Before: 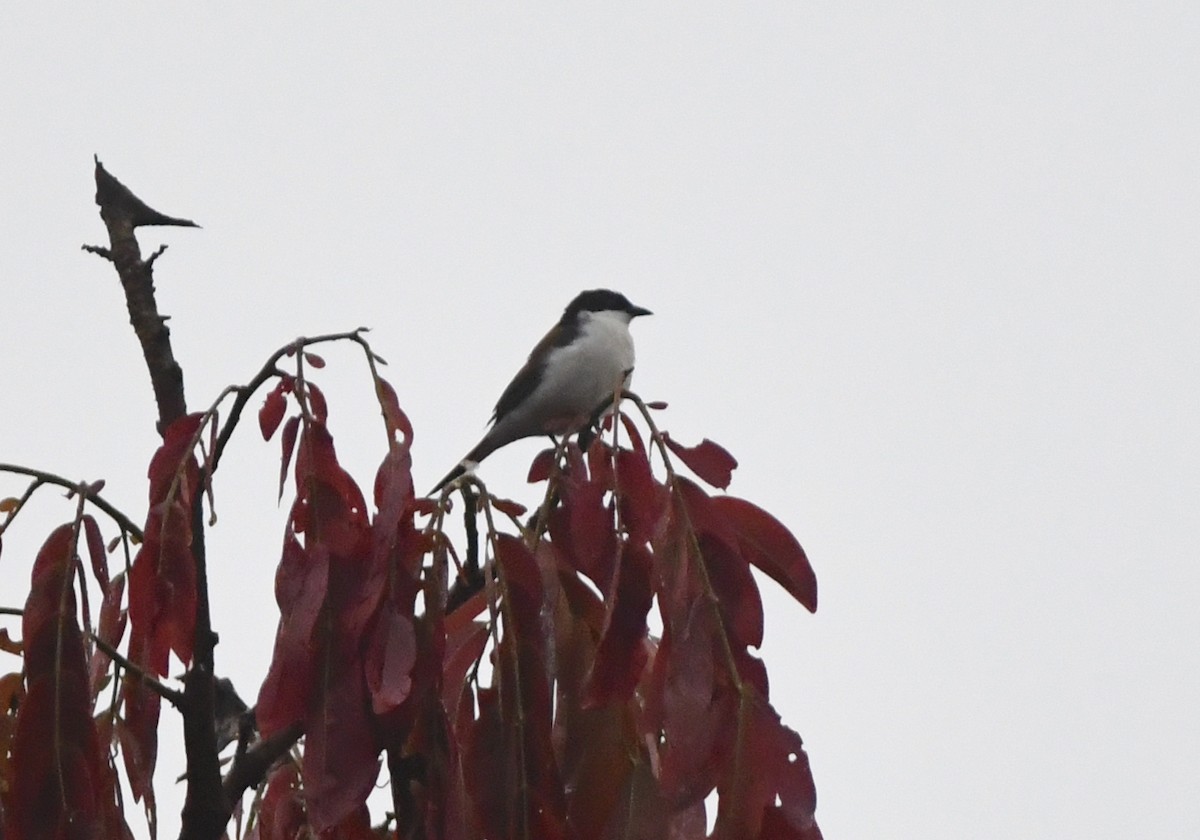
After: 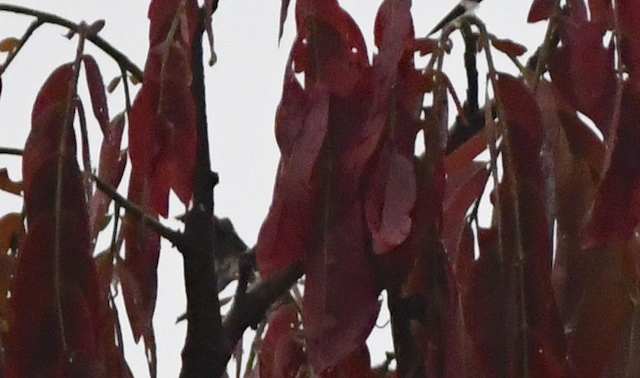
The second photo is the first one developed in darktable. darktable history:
crop and rotate: top 54.778%, right 46.61%, bottom 0.159%
haze removal: compatibility mode true, adaptive false
